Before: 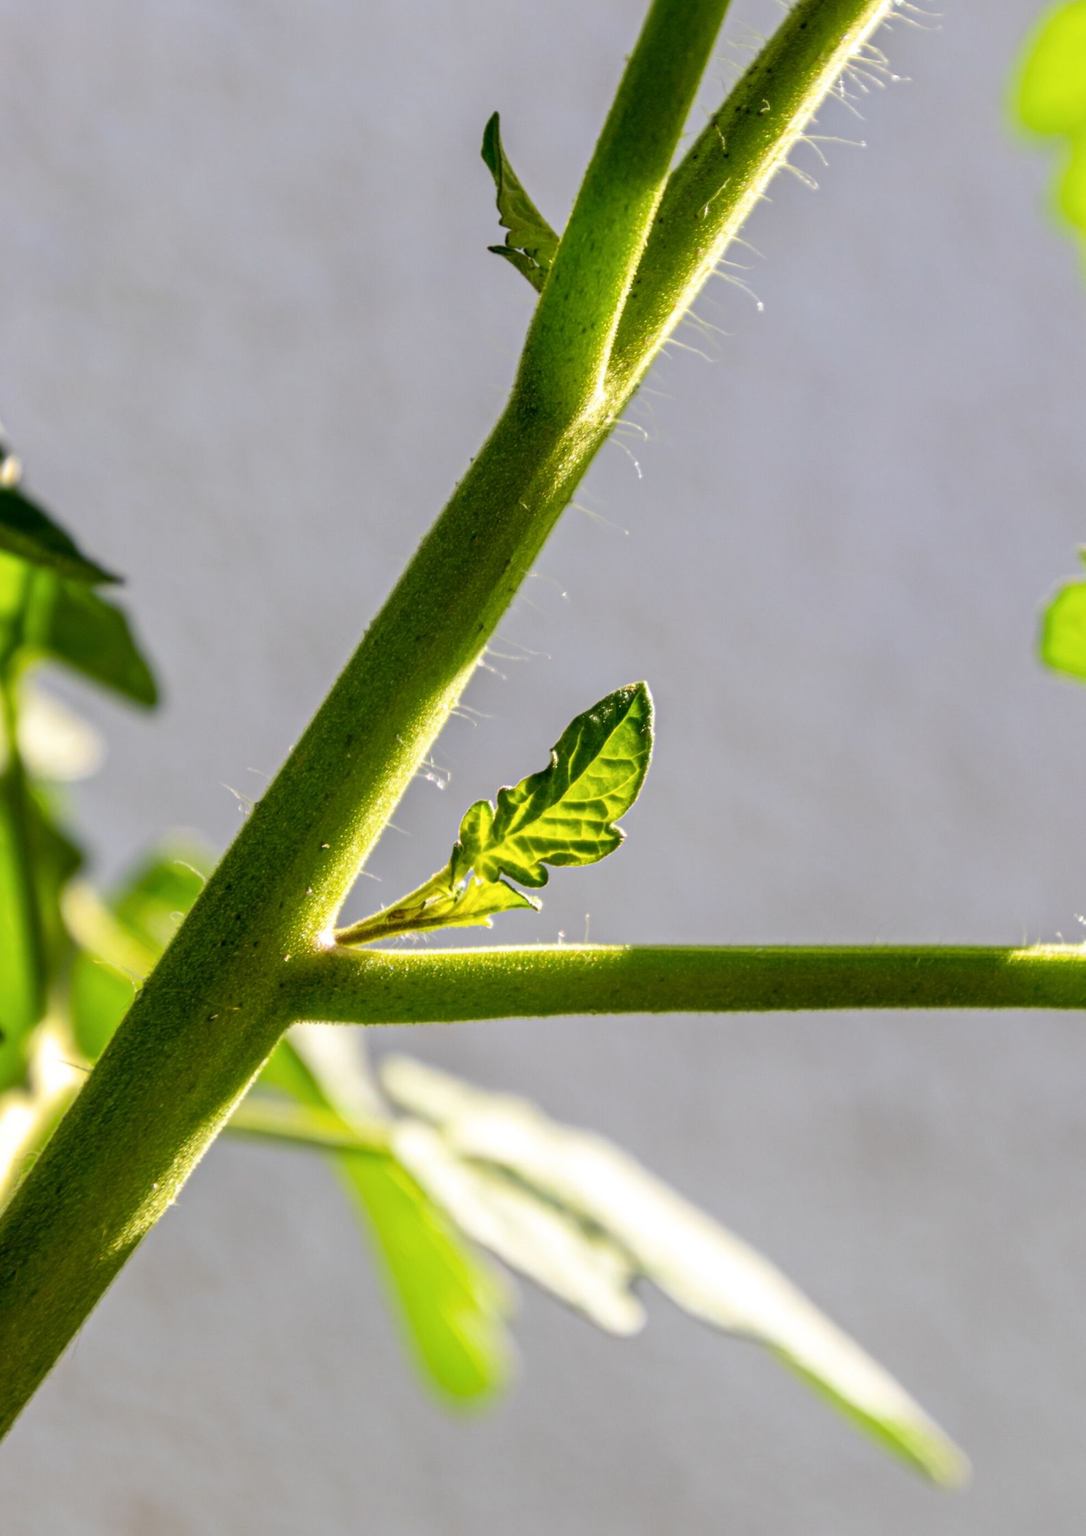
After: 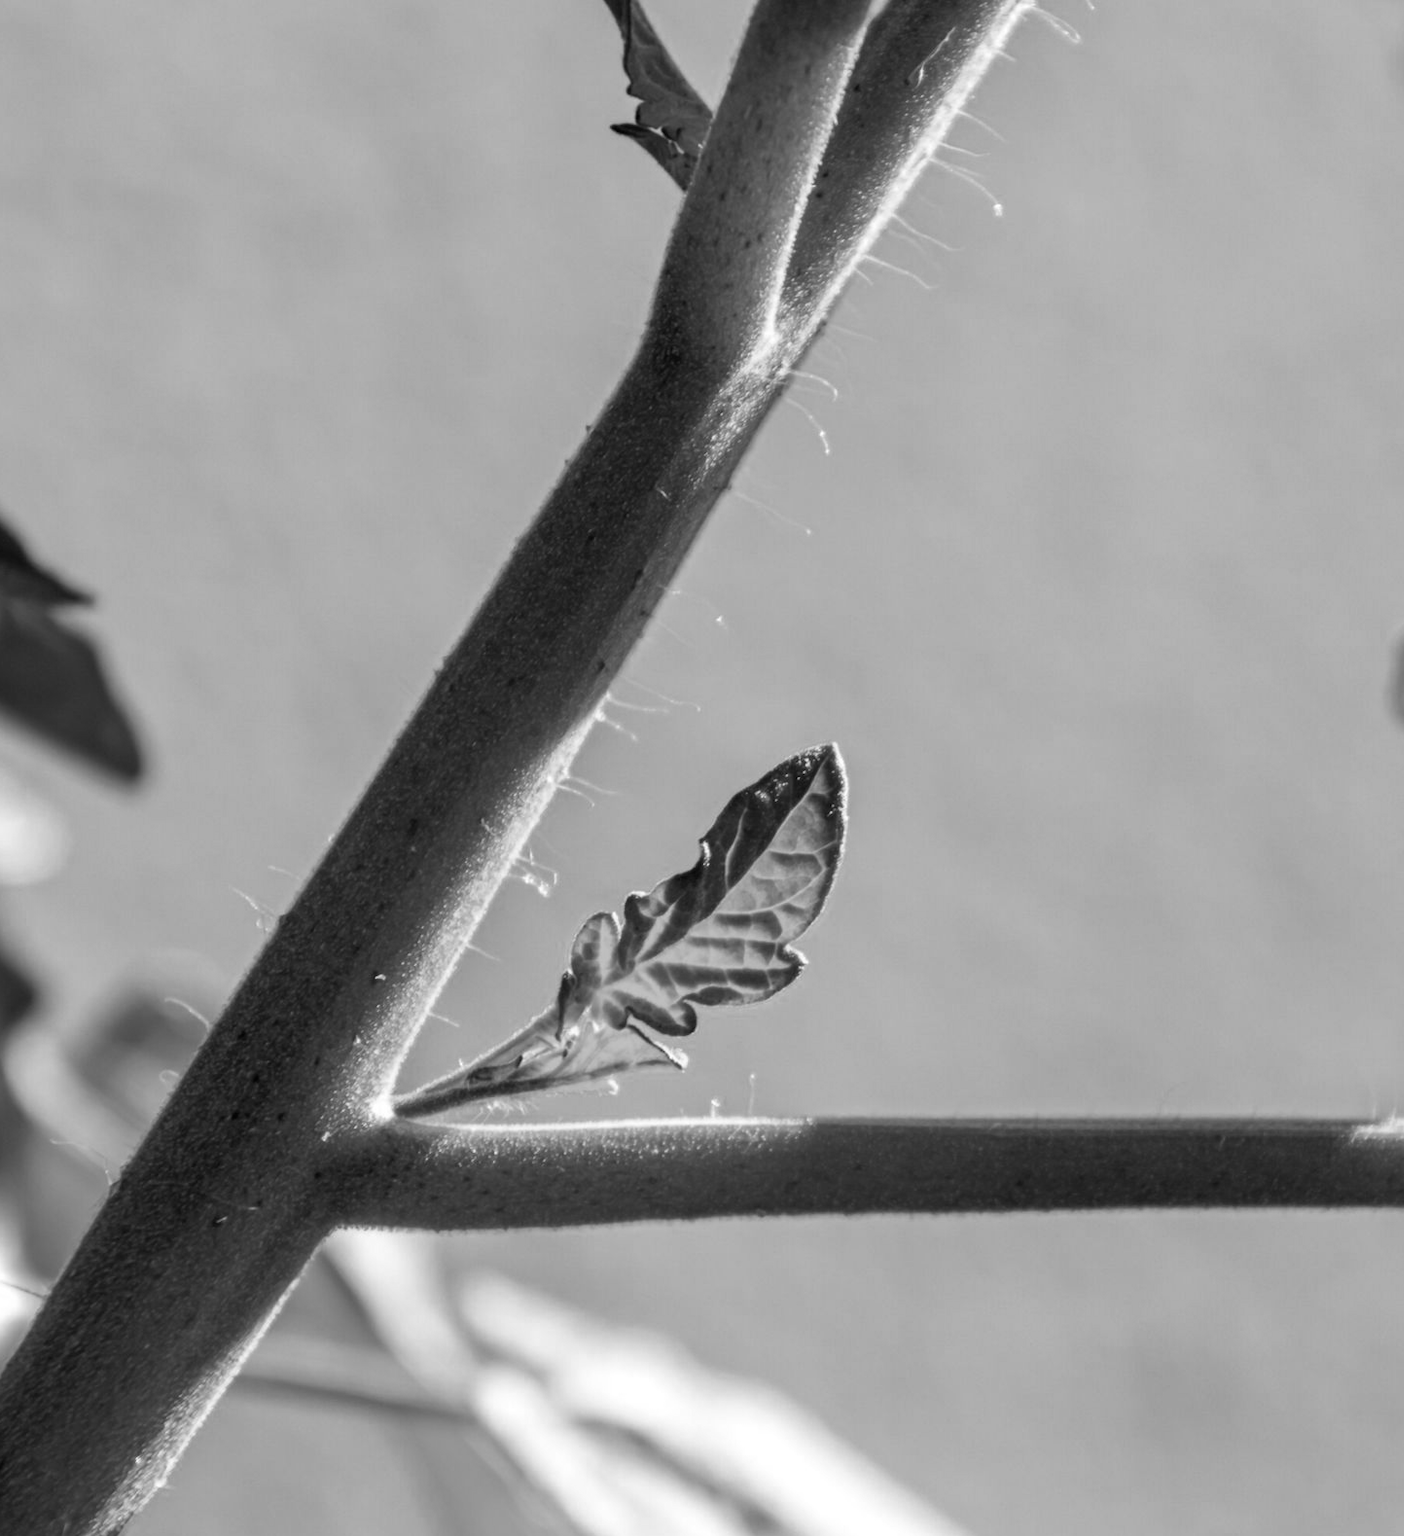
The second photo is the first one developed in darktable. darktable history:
crop: left 5.362%, top 10.366%, right 3.629%, bottom 19.292%
color calibration: output gray [0.246, 0.254, 0.501, 0], illuminant same as pipeline (D50), adaptation none (bypass), x 0.333, y 0.333, temperature 5005.81 K
